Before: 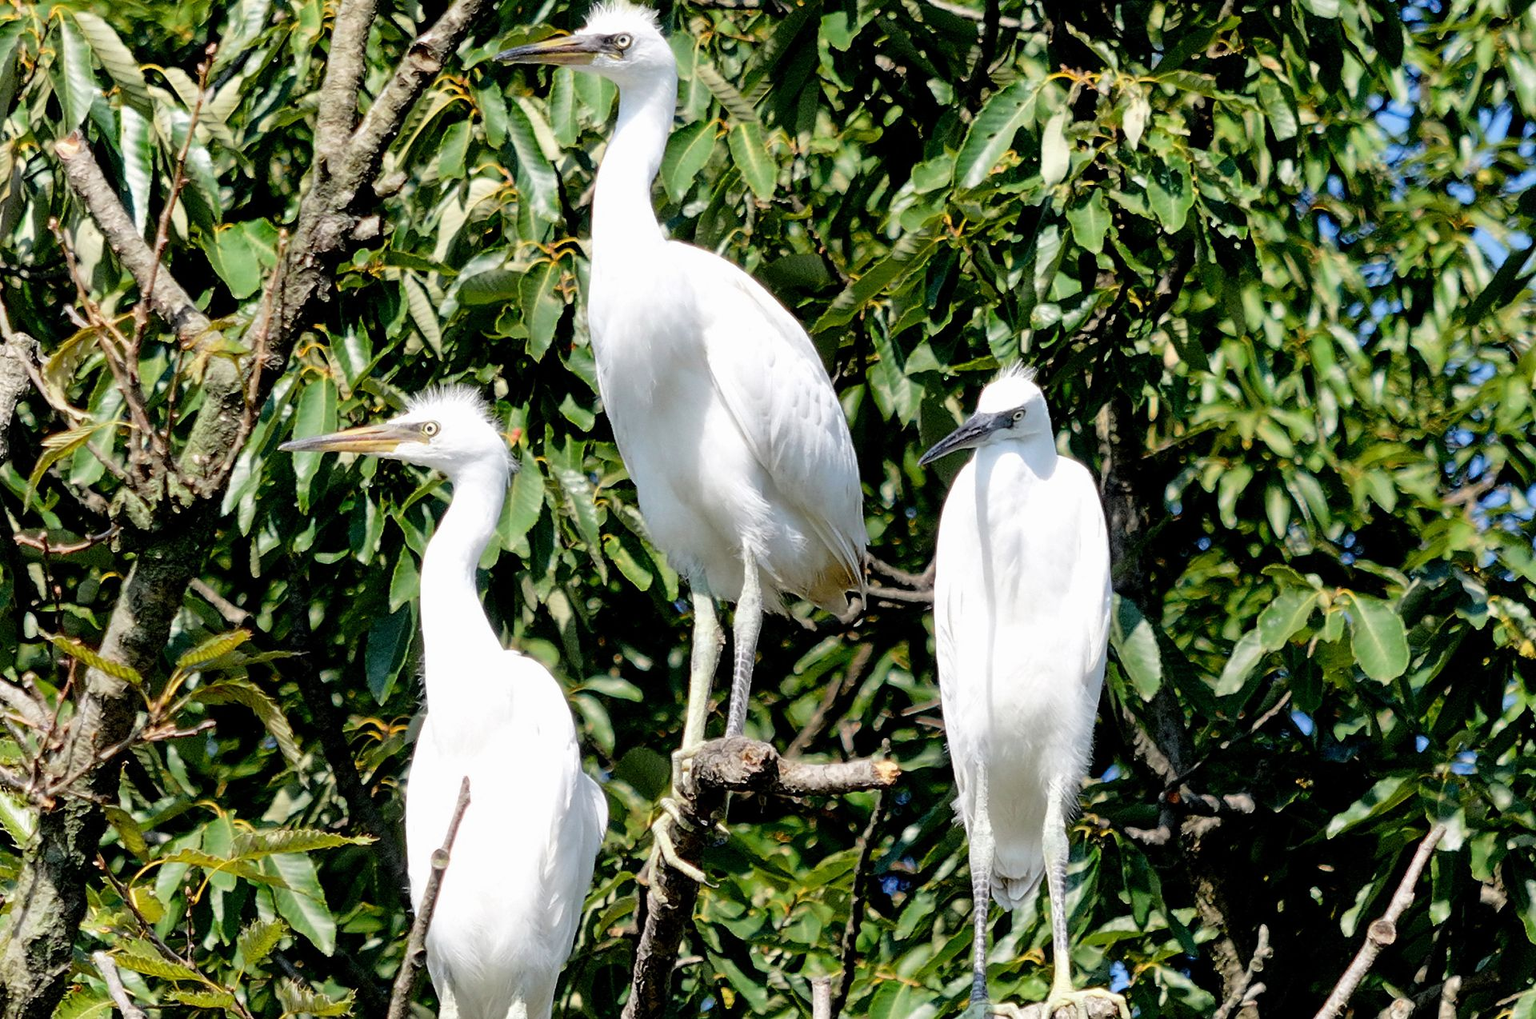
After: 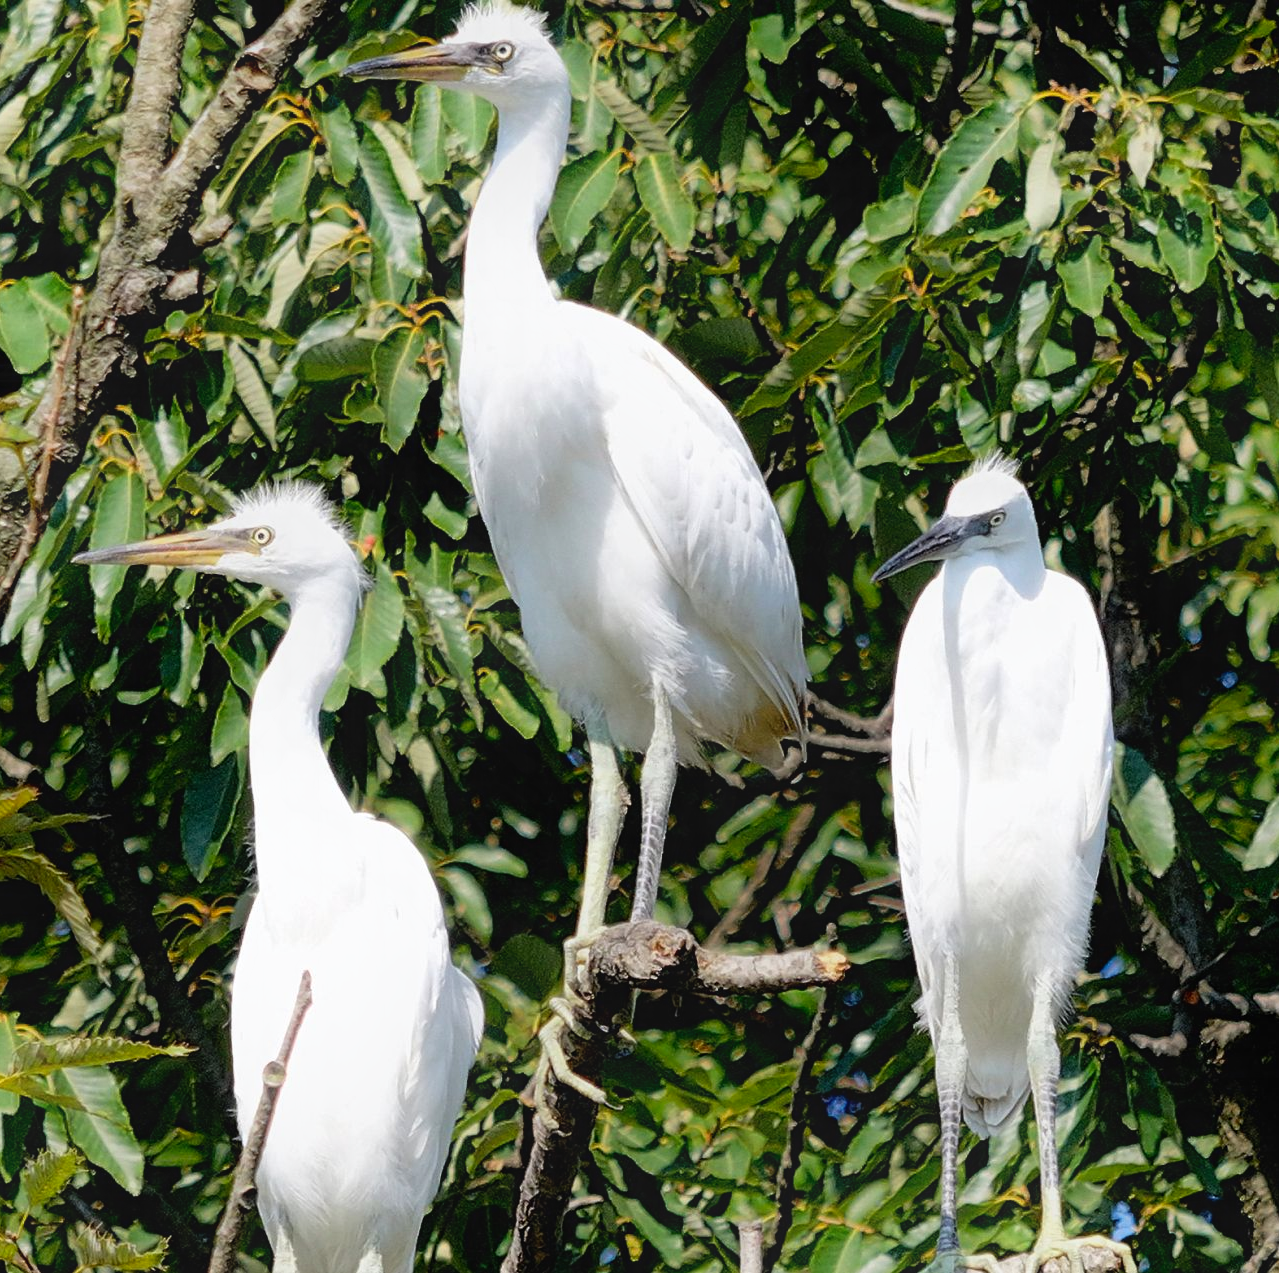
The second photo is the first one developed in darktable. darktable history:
color correction: highlights a* 0.003, highlights b* -0.499
contrast equalizer: y [[0.439, 0.44, 0.442, 0.457, 0.493, 0.498], [0.5 ×6], [0.5 ×6], [0 ×6], [0 ×6]]
crop and rotate: left 14.393%, right 18.954%
